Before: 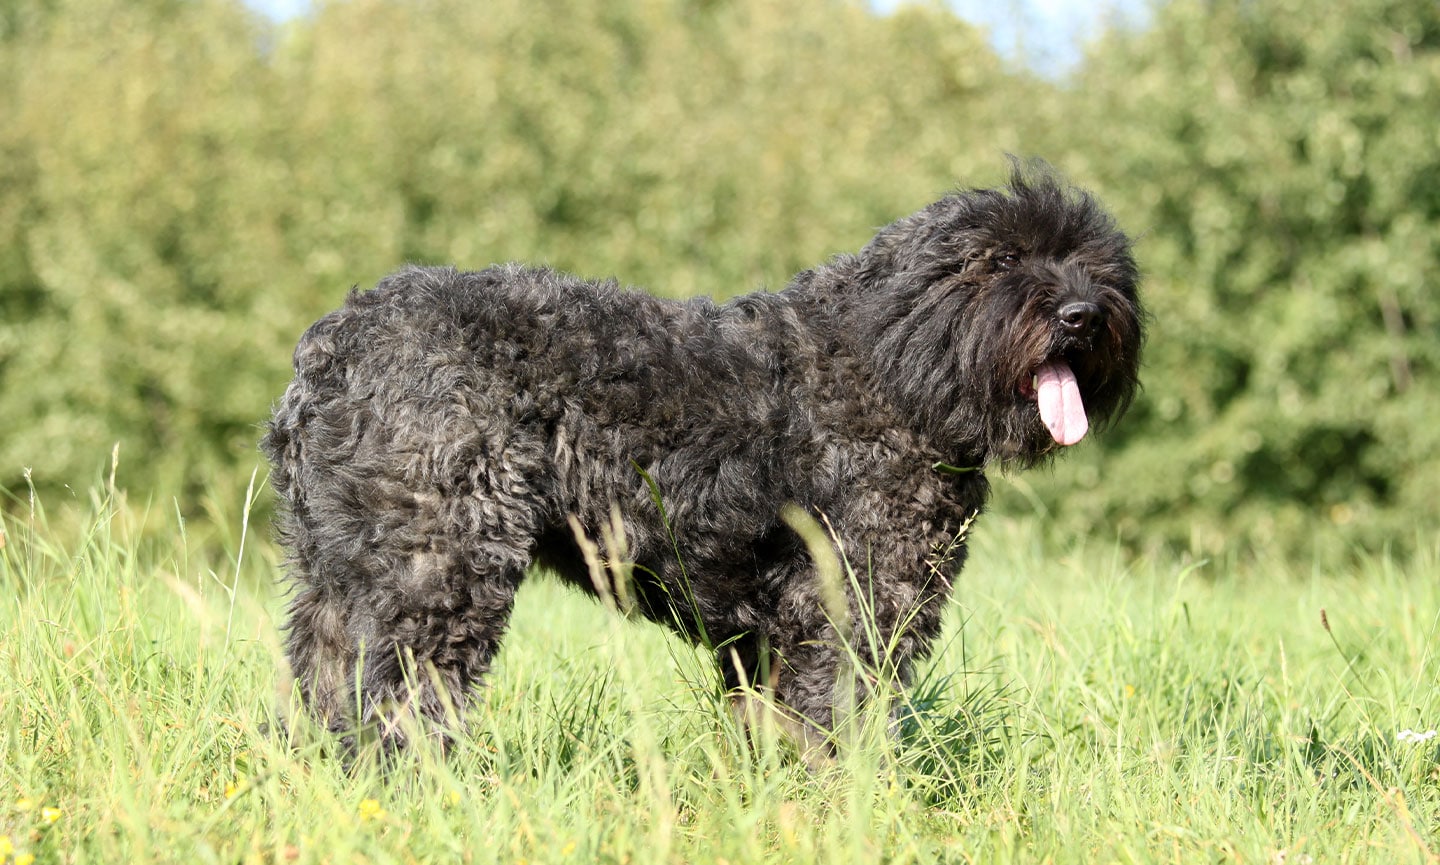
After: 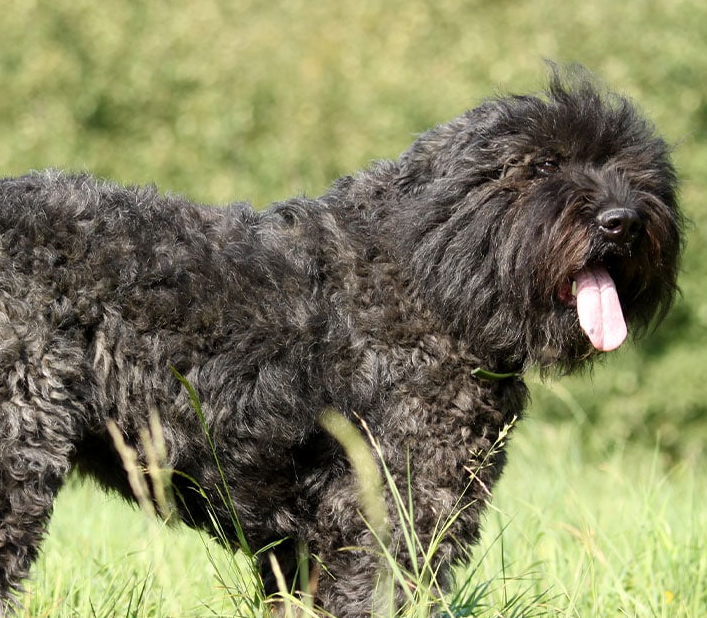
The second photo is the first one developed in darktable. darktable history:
local contrast: mode bilateral grid, contrast 21, coarseness 51, detail 103%, midtone range 0.2
crop: left 32.063%, top 10.959%, right 18.789%, bottom 17.559%
